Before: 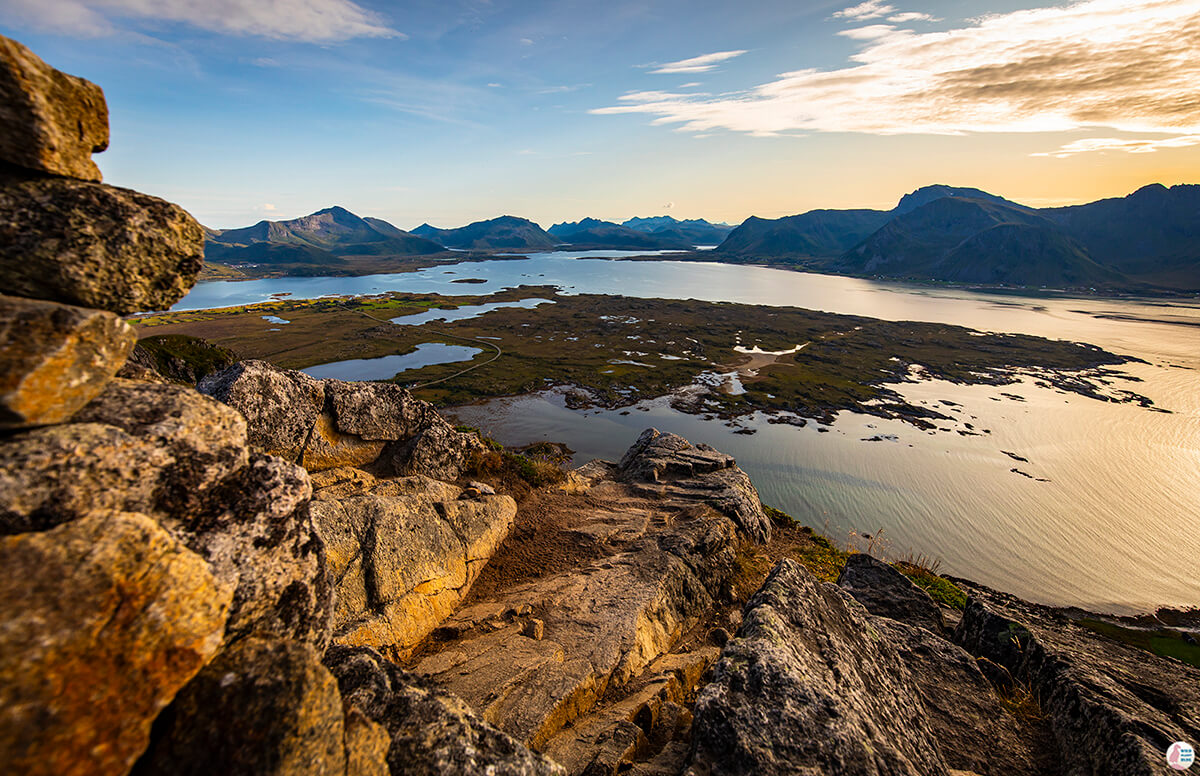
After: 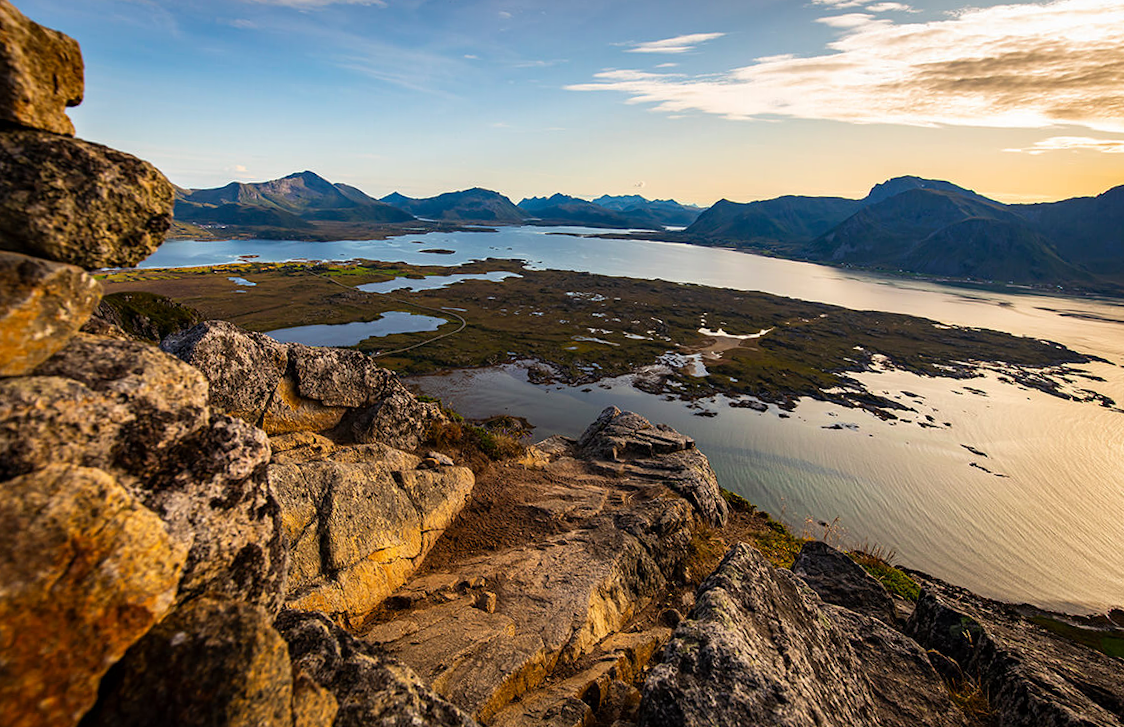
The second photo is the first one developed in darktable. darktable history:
crop and rotate: angle -2.53°
